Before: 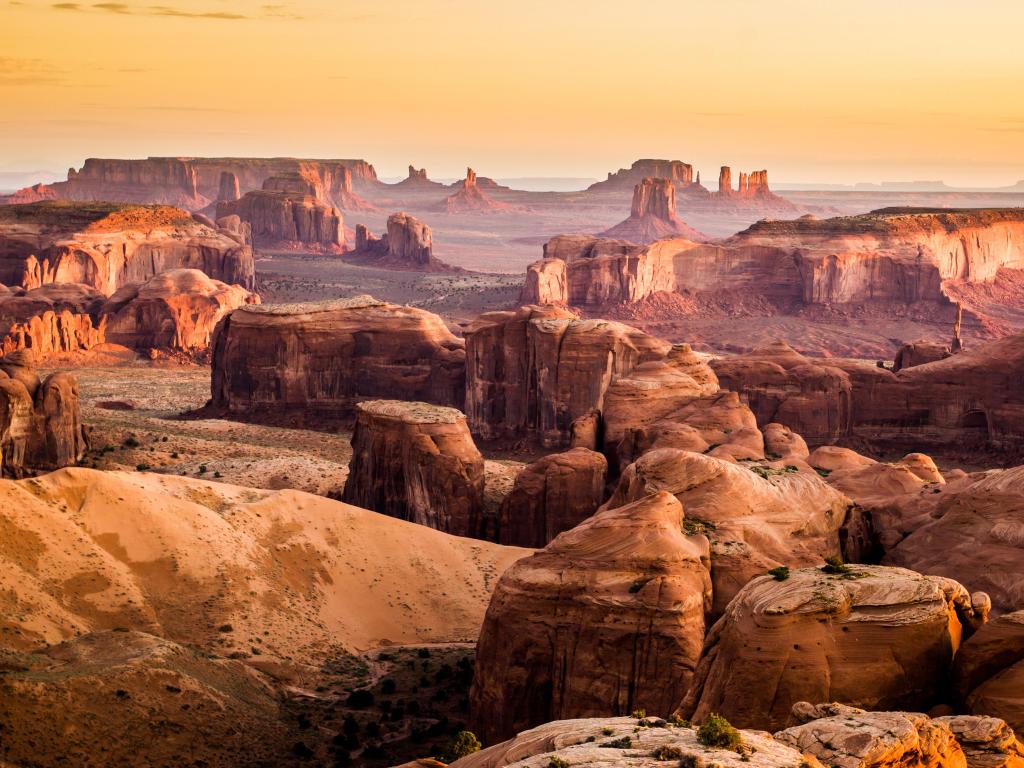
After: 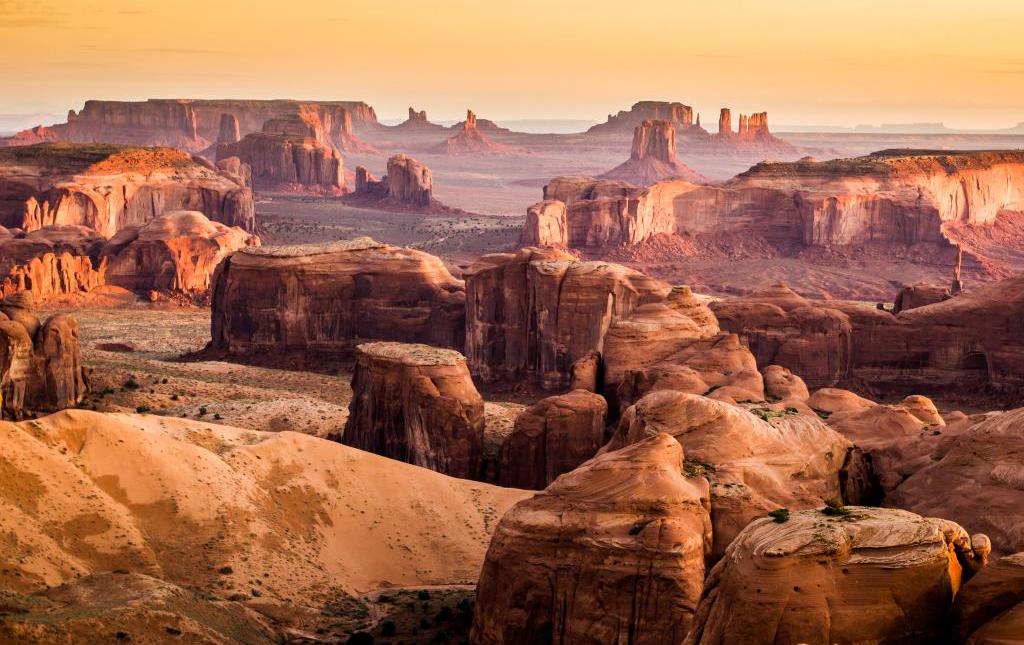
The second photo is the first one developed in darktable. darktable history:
crop: top 7.614%, bottom 8.338%
